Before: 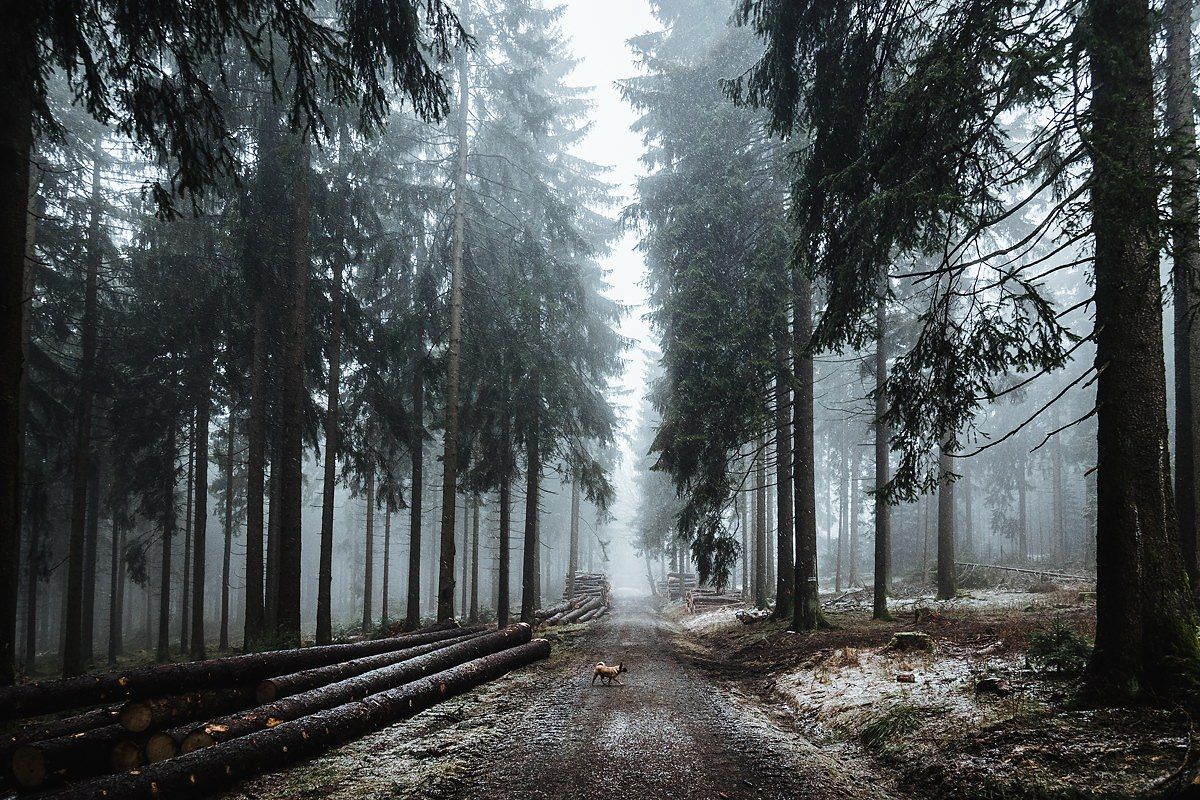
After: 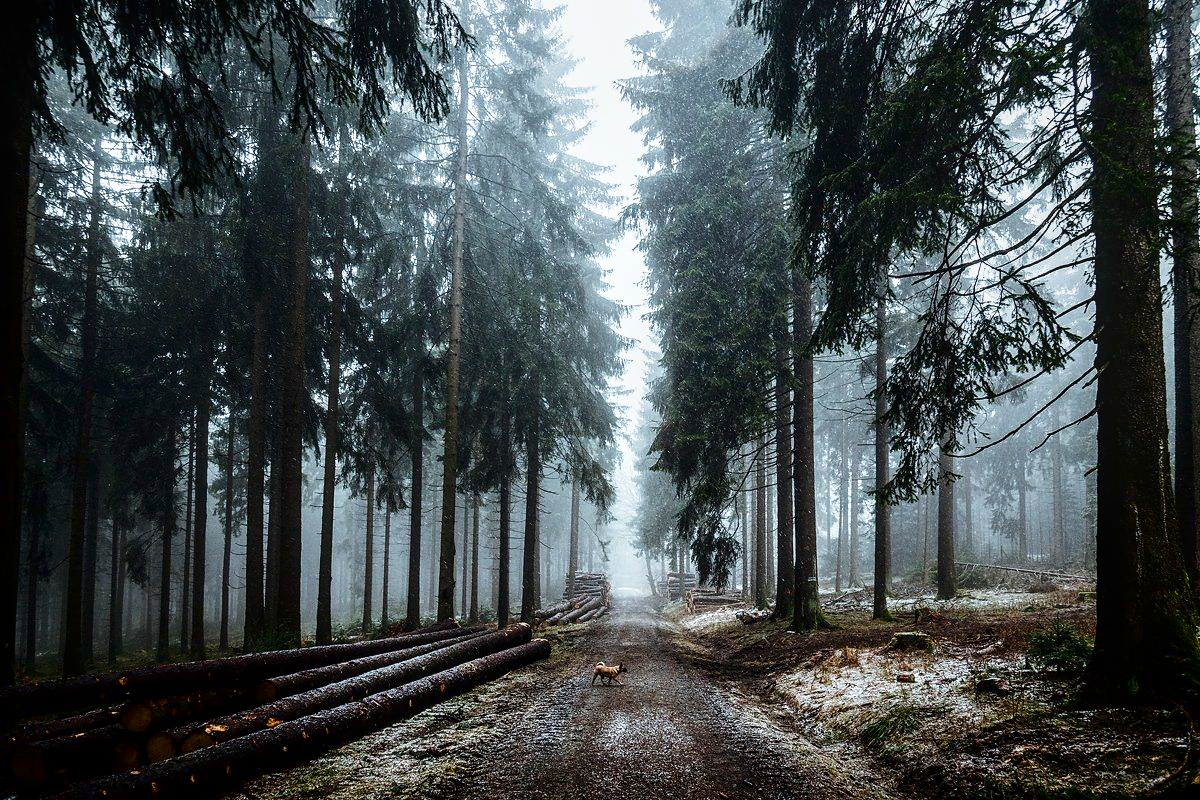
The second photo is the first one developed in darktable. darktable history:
shadows and highlights: shadows -62.32, white point adjustment -5.22, highlights 61.59
color balance rgb: perceptual saturation grading › global saturation 40%, global vibrance 15%
local contrast: on, module defaults
